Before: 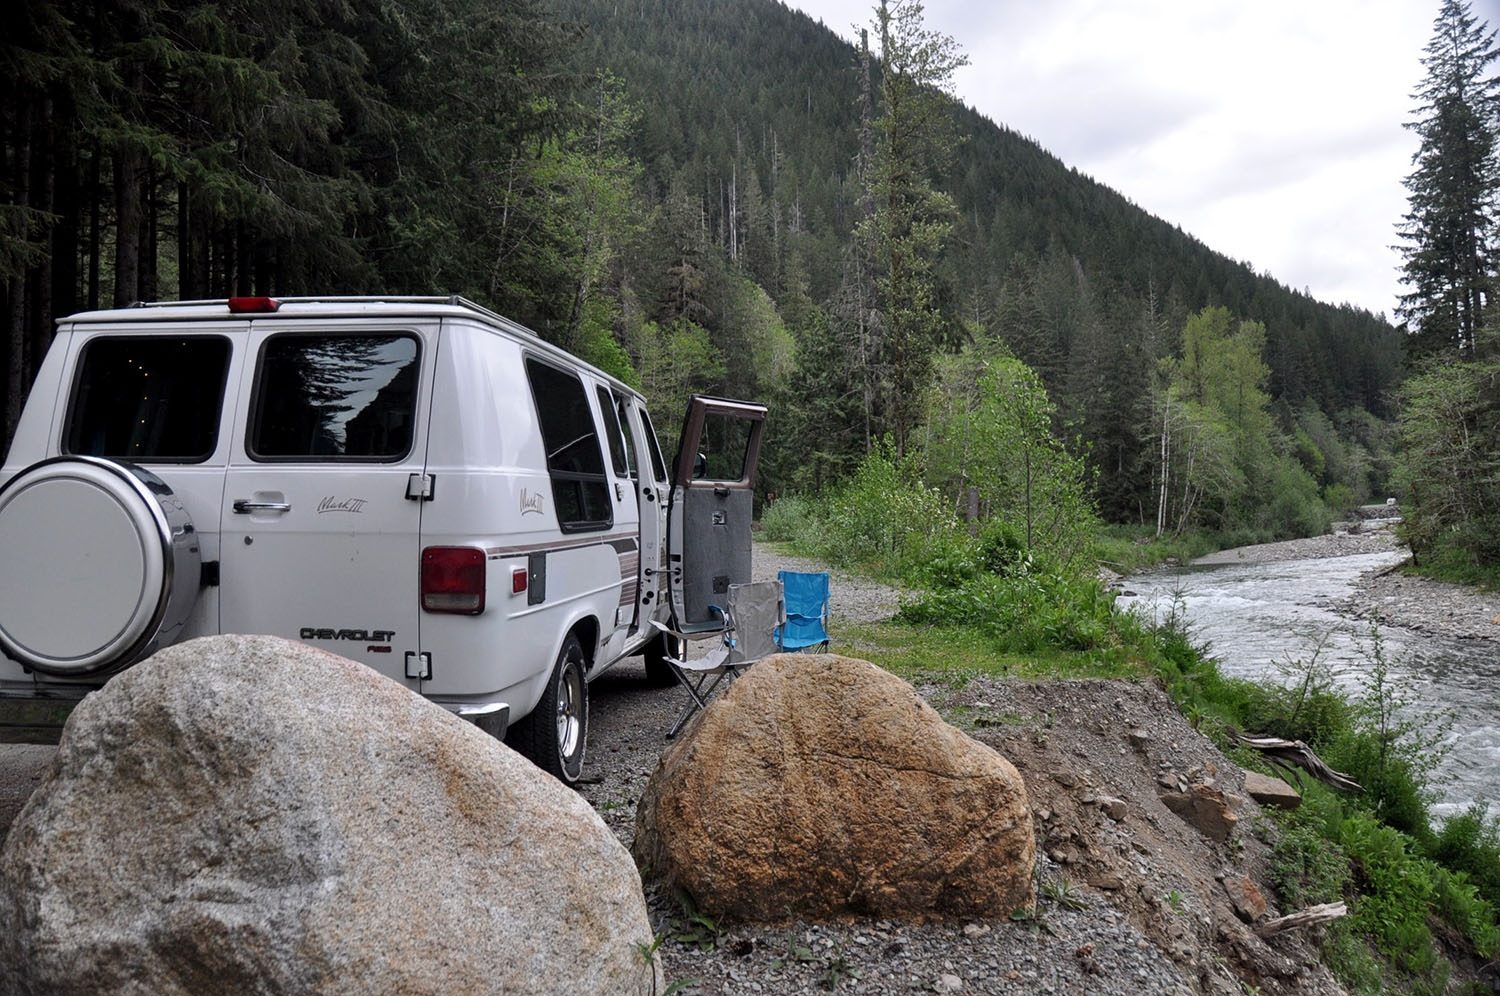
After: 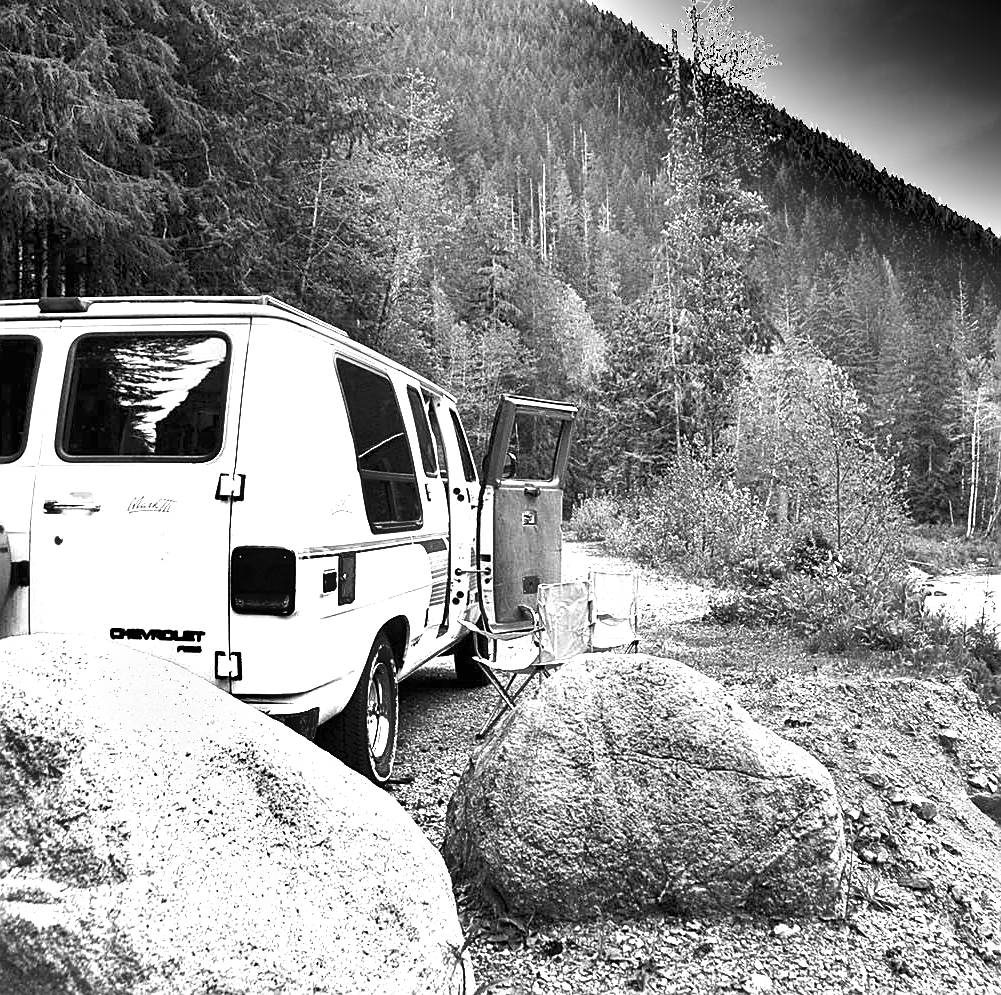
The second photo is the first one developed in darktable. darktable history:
sharpen: on, module defaults
crop and rotate: left 12.766%, right 20.471%
color calibration: output gray [0.246, 0.254, 0.501, 0], illuminant as shot in camera, x 0.483, y 0.43, temperature 2406.58 K
shadows and highlights: low approximation 0.01, soften with gaussian
exposure: black level correction 0, exposure 1.2 EV, compensate highlight preservation false
